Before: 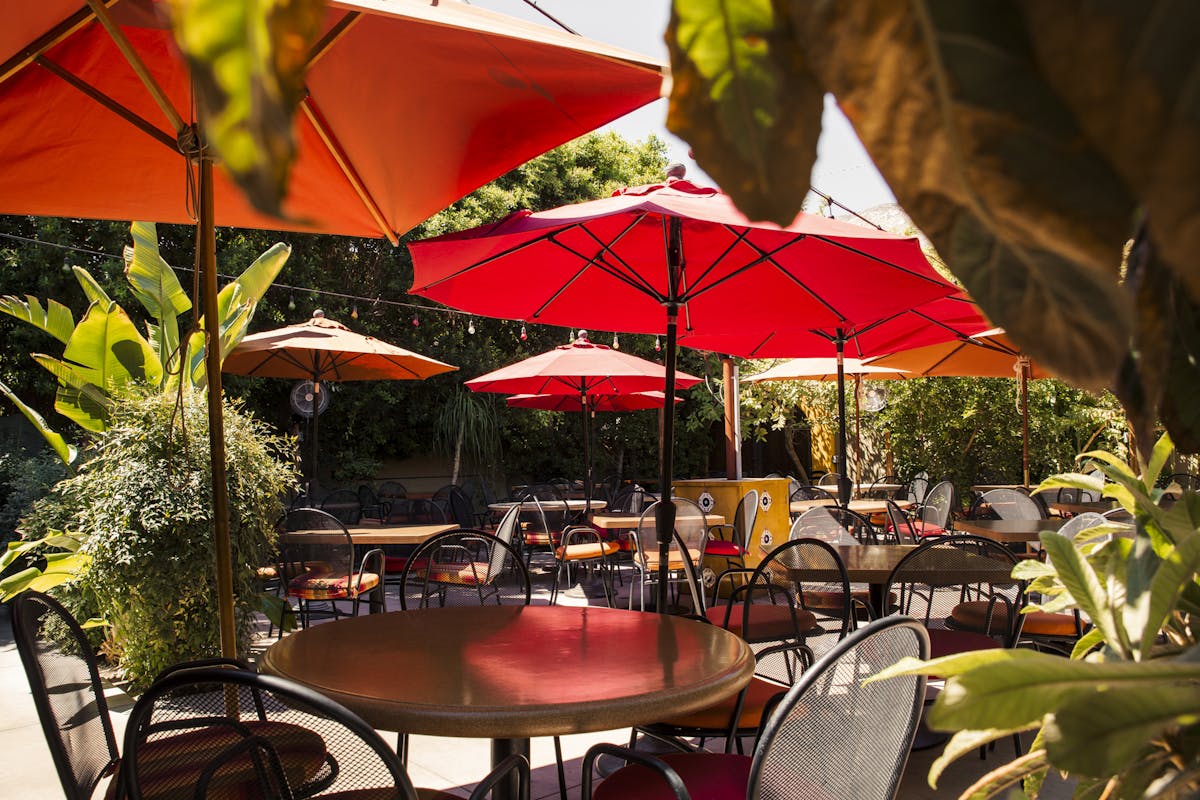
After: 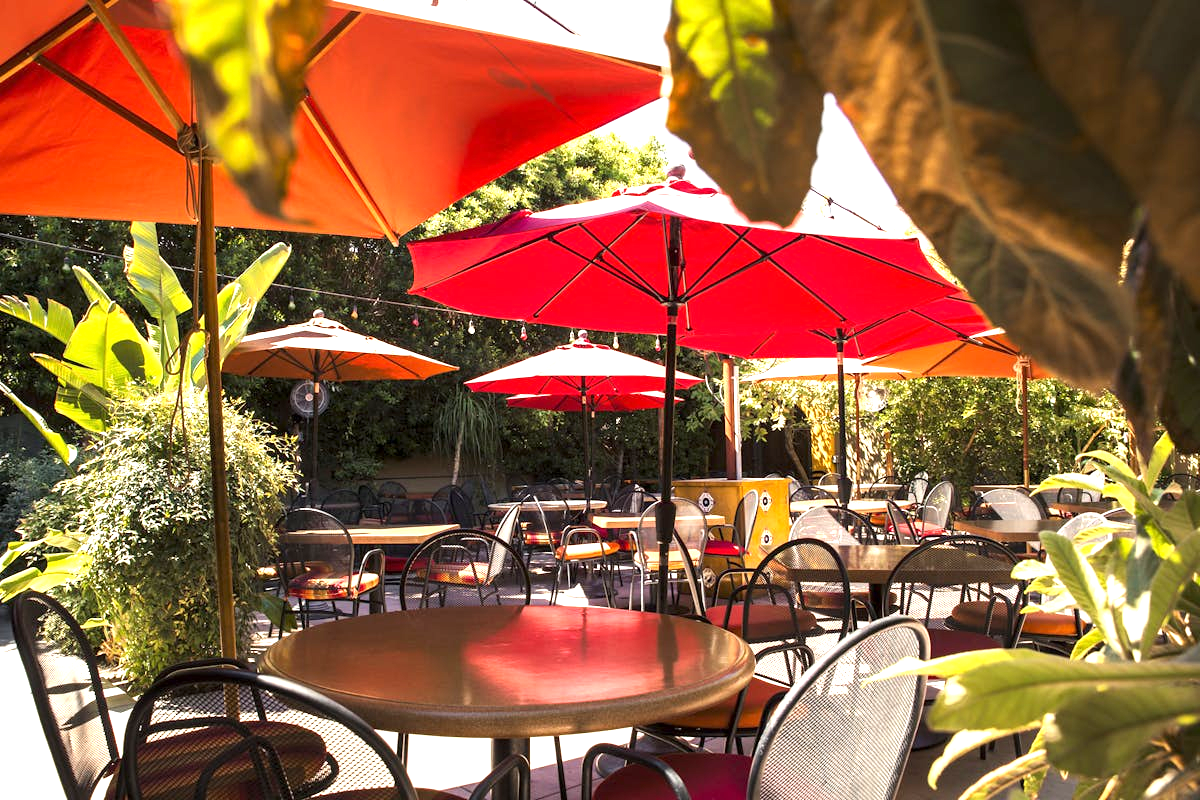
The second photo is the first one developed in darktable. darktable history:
exposure: exposure 1.166 EV, compensate exposure bias true, compensate highlight preservation false
